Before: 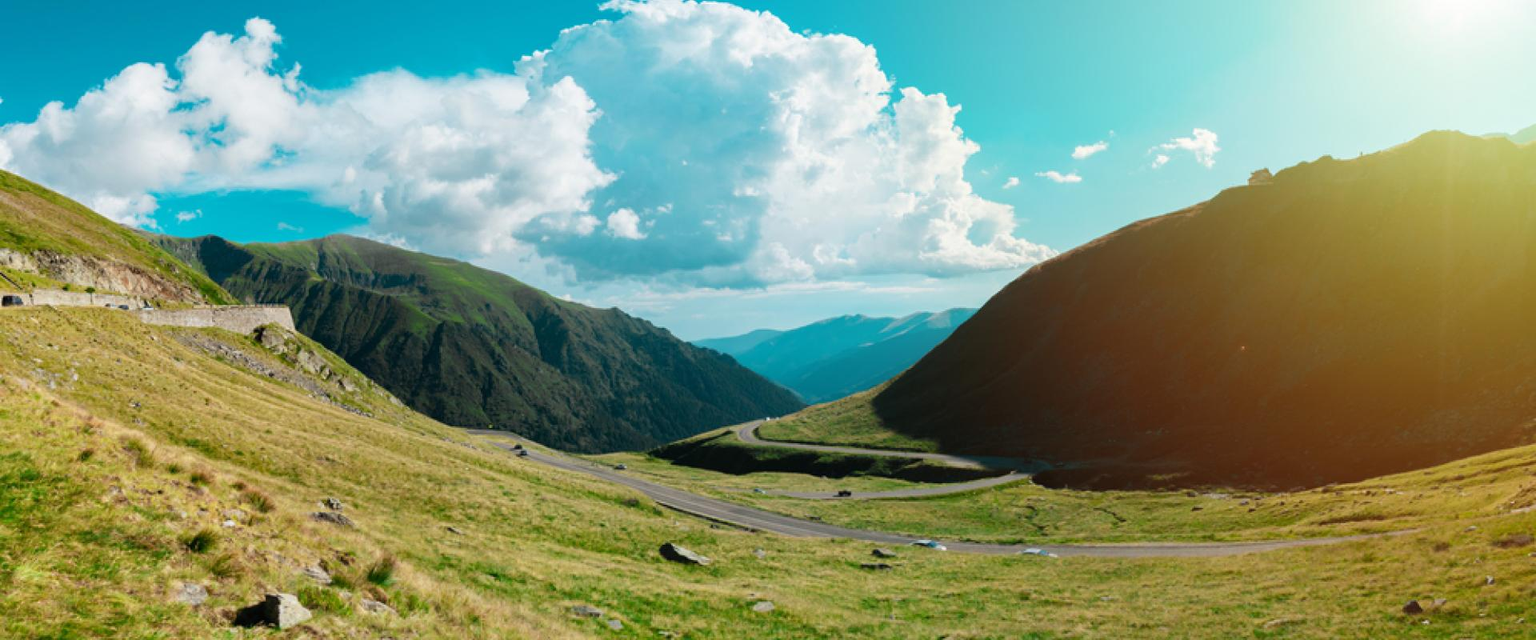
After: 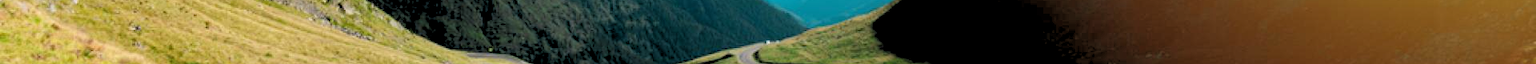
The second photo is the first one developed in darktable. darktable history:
crop and rotate: top 59.084%, bottom 30.916%
tone equalizer: -8 EV -0.417 EV, -7 EV -0.389 EV, -6 EV -0.333 EV, -5 EV -0.222 EV, -3 EV 0.222 EV, -2 EV 0.333 EV, -1 EV 0.389 EV, +0 EV 0.417 EV, edges refinement/feathering 500, mask exposure compensation -1.57 EV, preserve details no
rgb levels: preserve colors sum RGB, levels [[0.038, 0.433, 0.934], [0, 0.5, 1], [0, 0.5, 1]]
